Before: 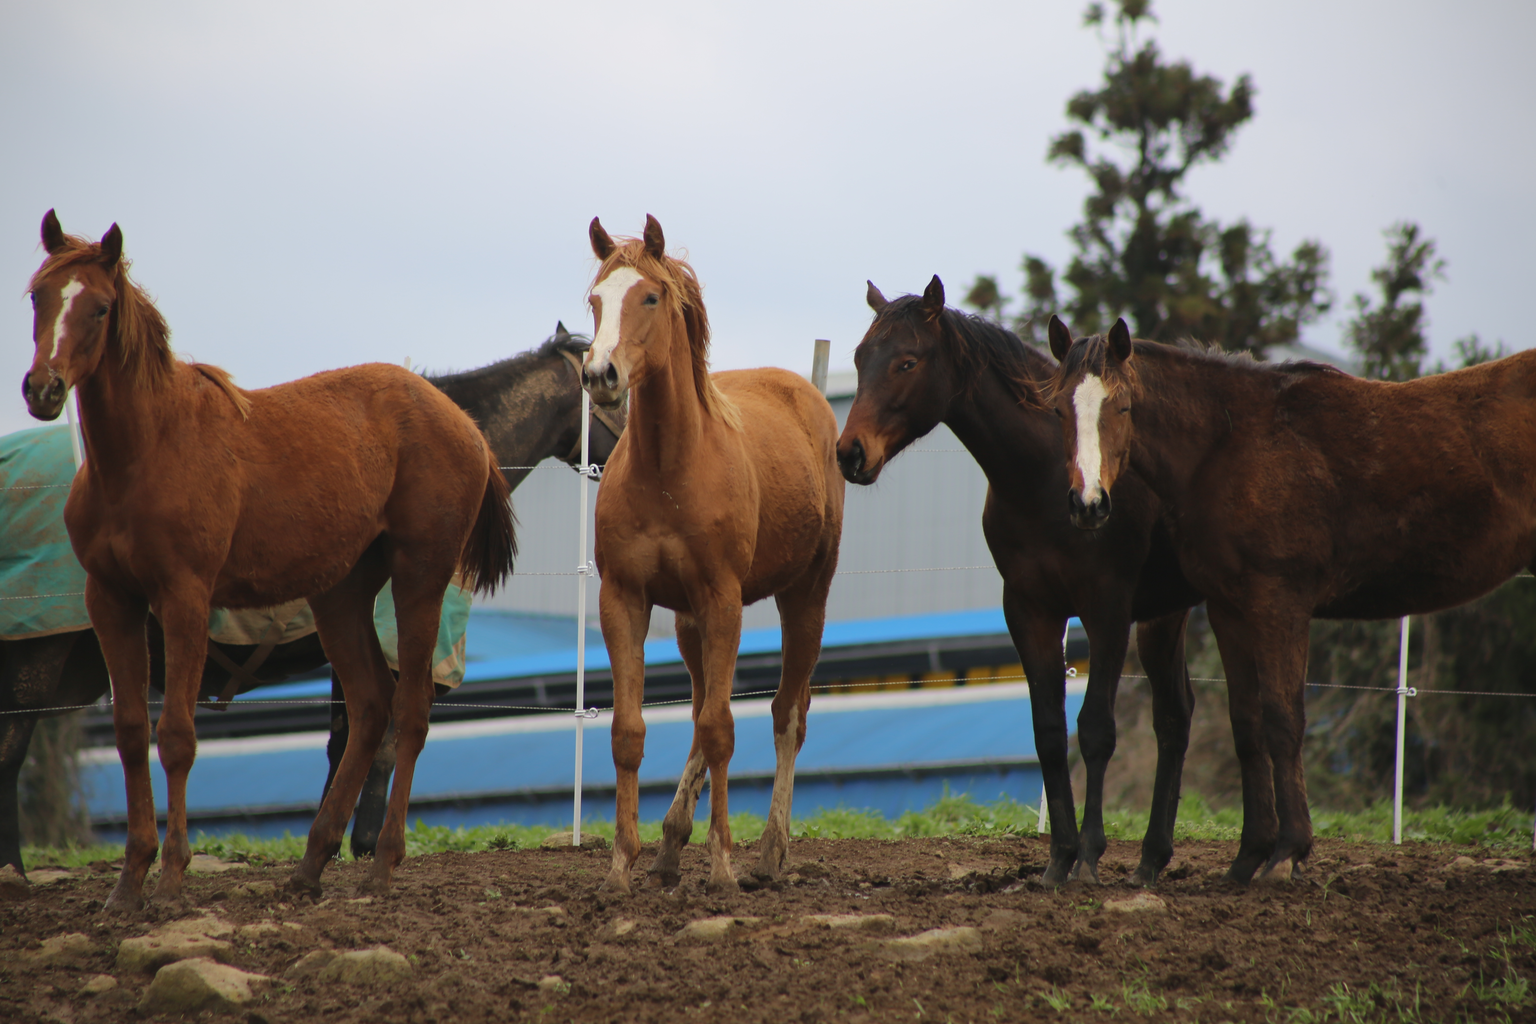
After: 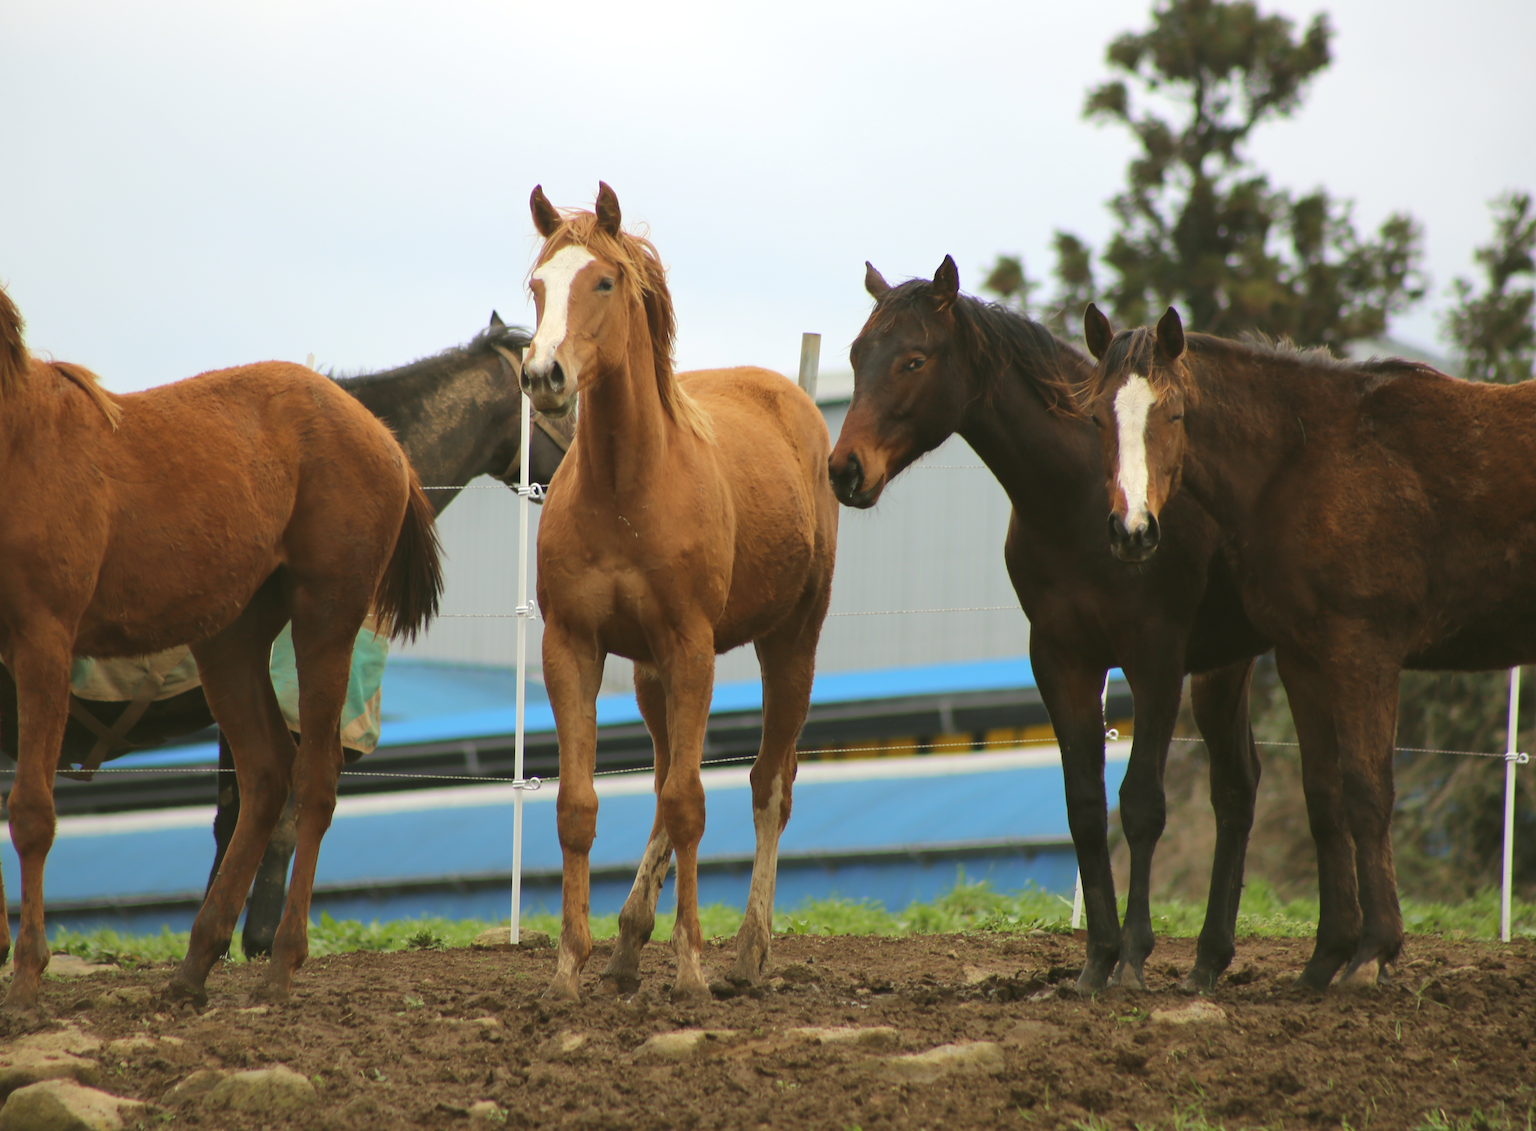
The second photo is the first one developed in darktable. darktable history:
crop: left 9.807%, top 6.259%, right 7.334%, bottom 2.177%
exposure: black level correction 0.001, exposure 0.5 EV, compensate exposure bias true, compensate highlight preservation false
color balance: mode lift, gamma, gain (sRGB), lift [1.04, 1, 1, 0.97], gamma [1.01, 1, 1, 0.97], gain [0.96, 1, 1, 0.97]
